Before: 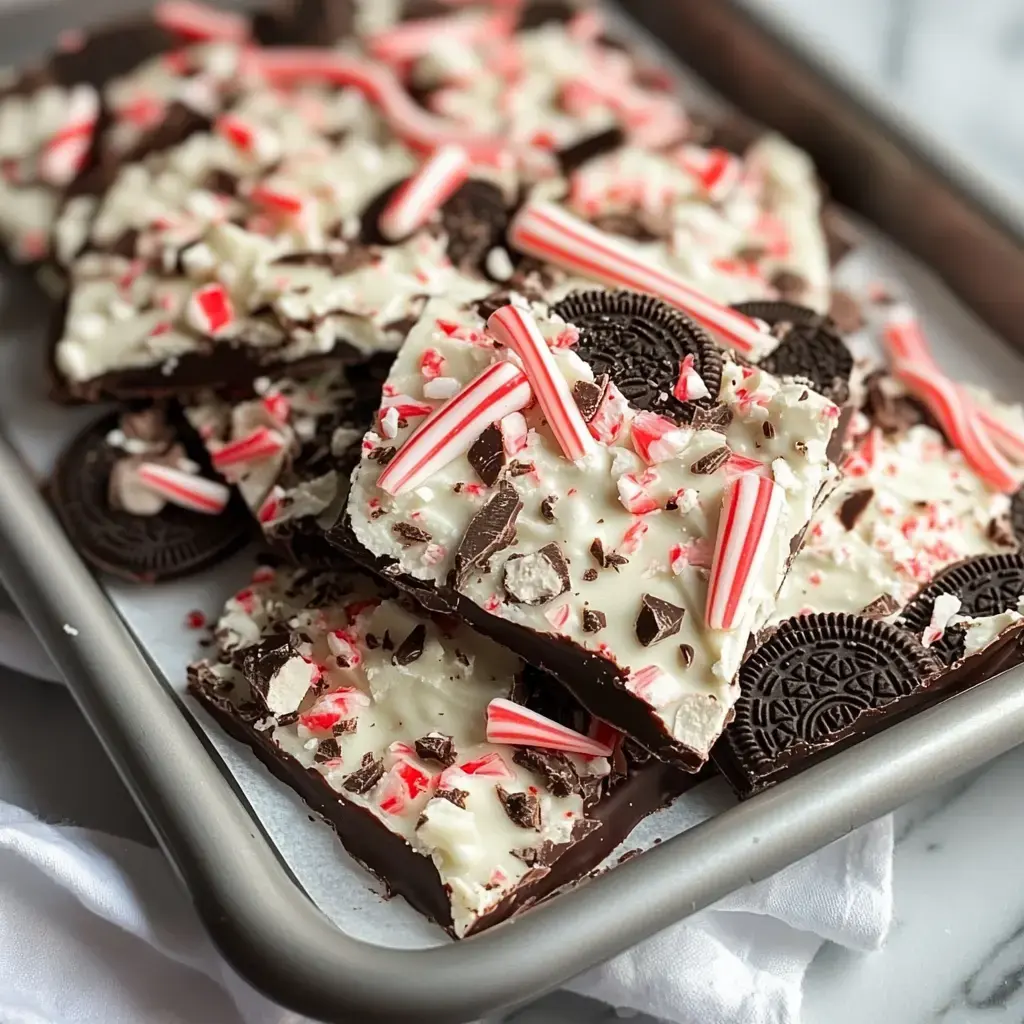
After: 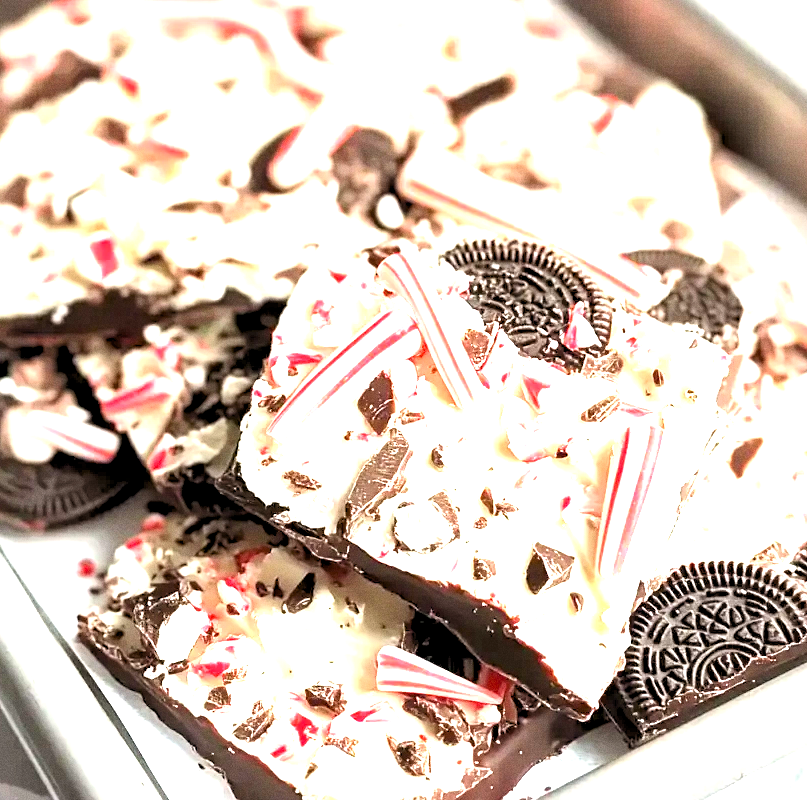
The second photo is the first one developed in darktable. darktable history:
crop and rotate: left 10.77%, top 5.1%, right 10.41%, bottom 16.76%
grain: coarseness 0.09 ISO
rgb levels: levels [[0.013, 0.434, 0.89], [0, 0.5, 1], [0, 0.5, 1]]
exposure: black level correction 0, exposure 2.327 EV, compensate exposure bias true, compensate highlight preservation false
